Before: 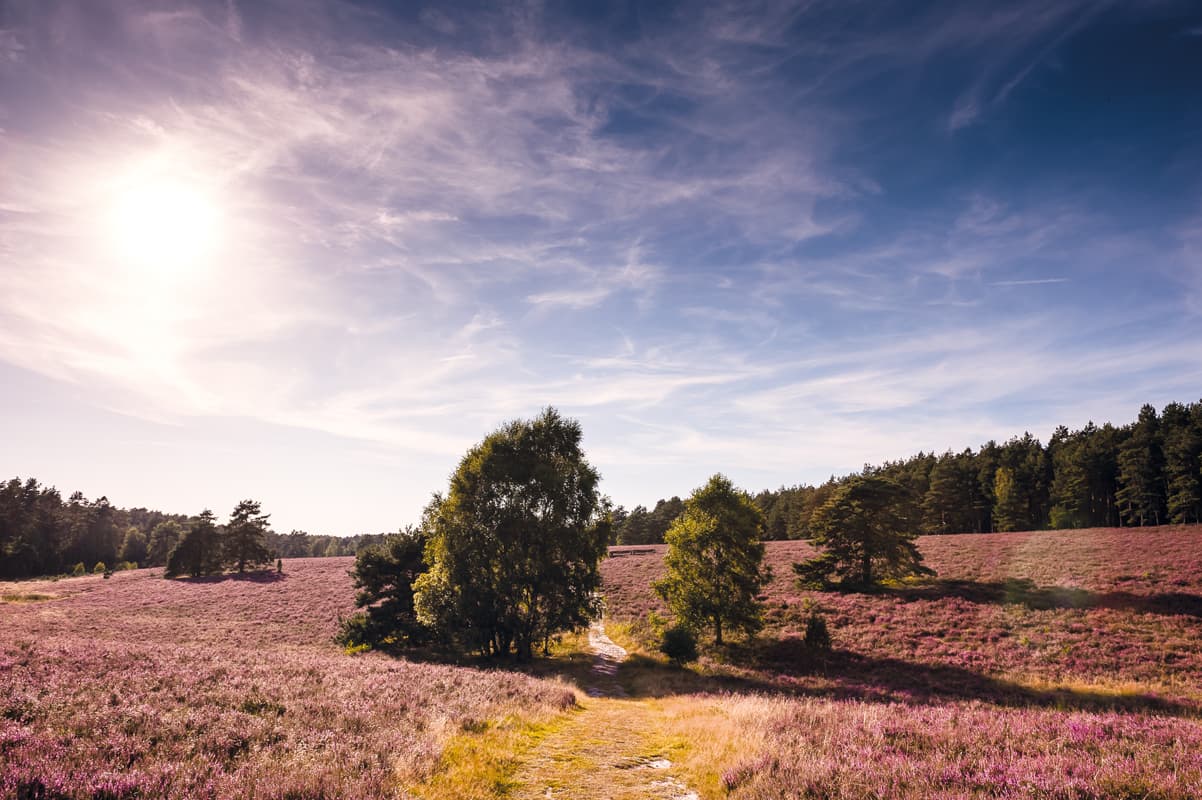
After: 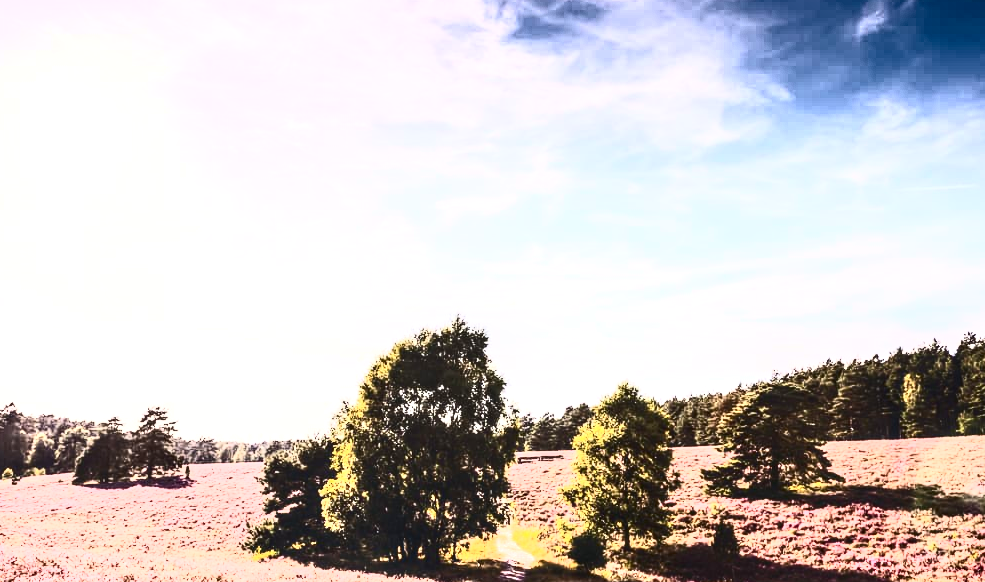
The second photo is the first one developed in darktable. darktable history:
exposure: black level correction 0, exposure 1.097 EV, compensate exposure bias true, compensate highlight preservation false
crop: left 7.729%, top 11.753%, right 10.257%, bottom 15.432%
contrast brightness saturation: contrast 0.915, brightness 0.203
local contrast: highlights 63%, detail 143%, midtone range 0.434
